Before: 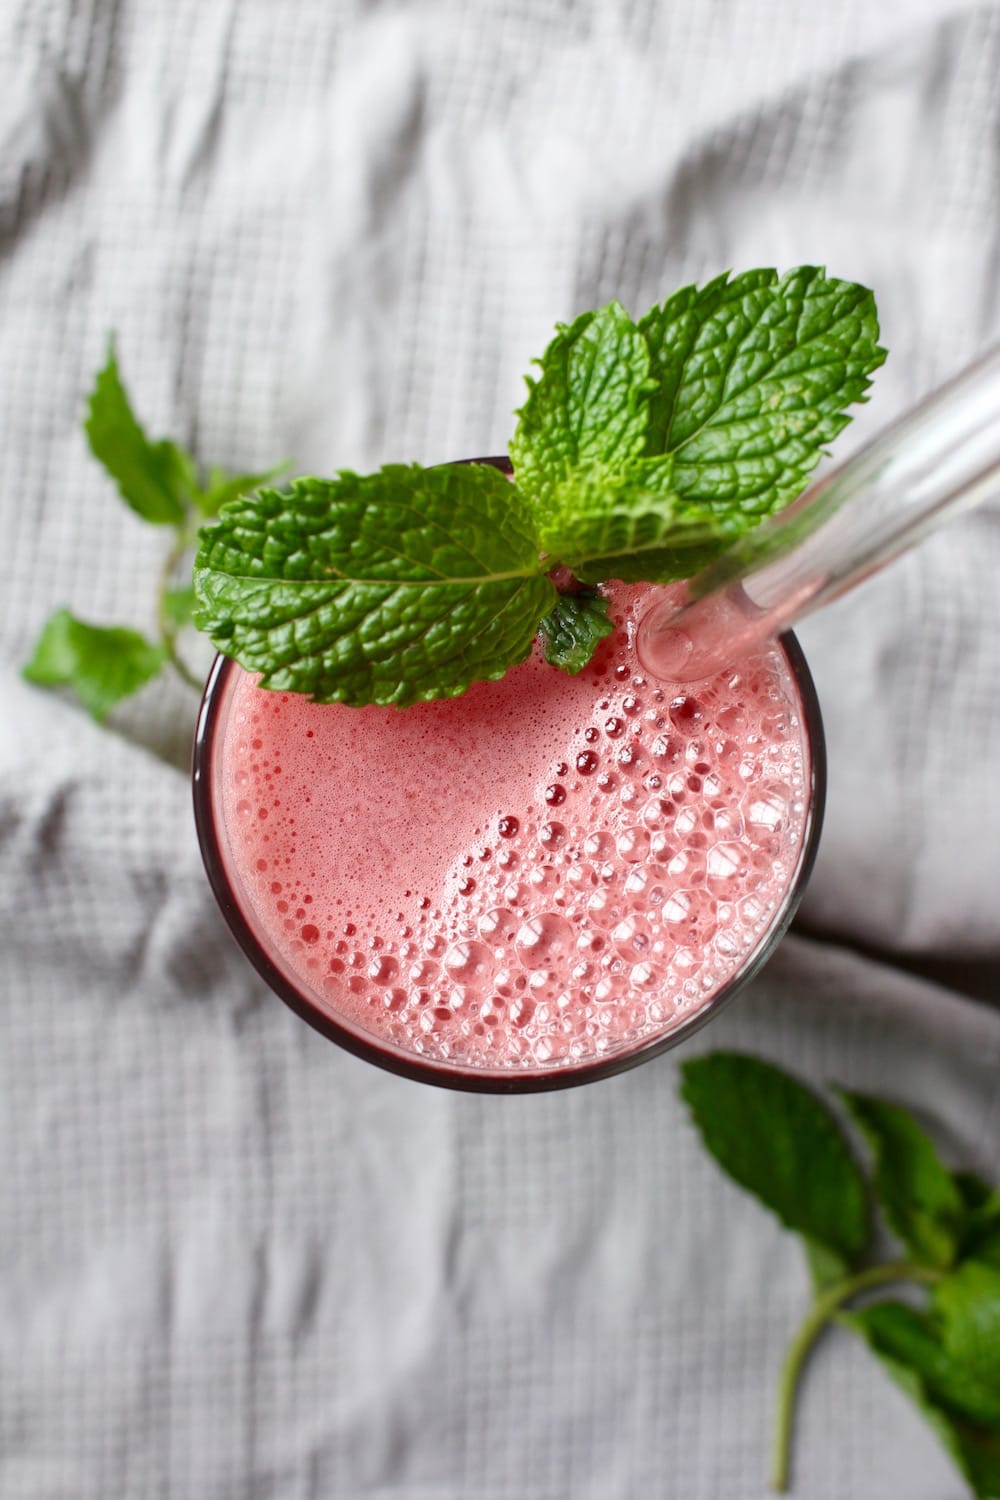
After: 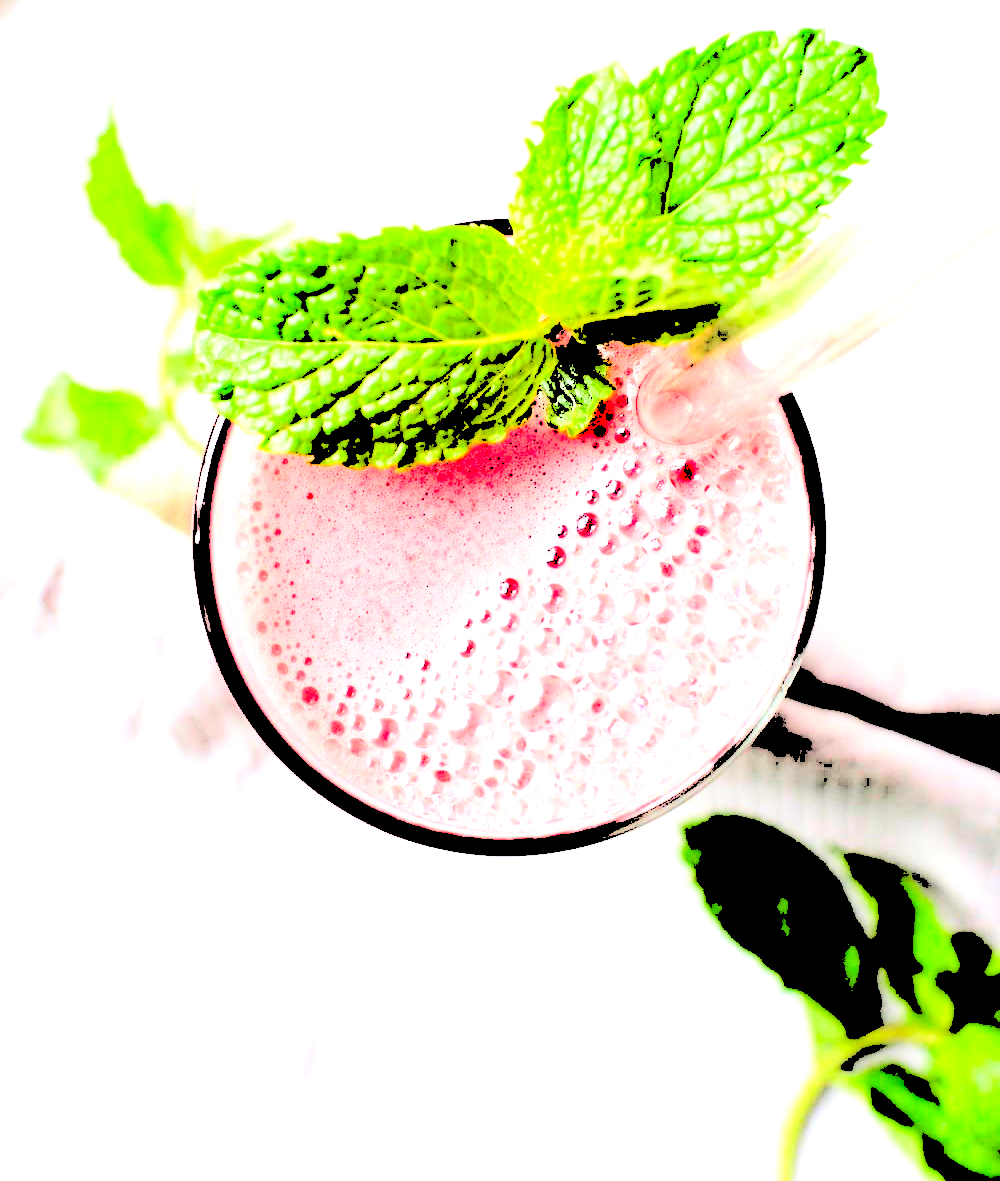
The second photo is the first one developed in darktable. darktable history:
crop and rotate: top 15.875%, bottom 5.327%
levels: levels [0.246, 0.256, 0.506]
